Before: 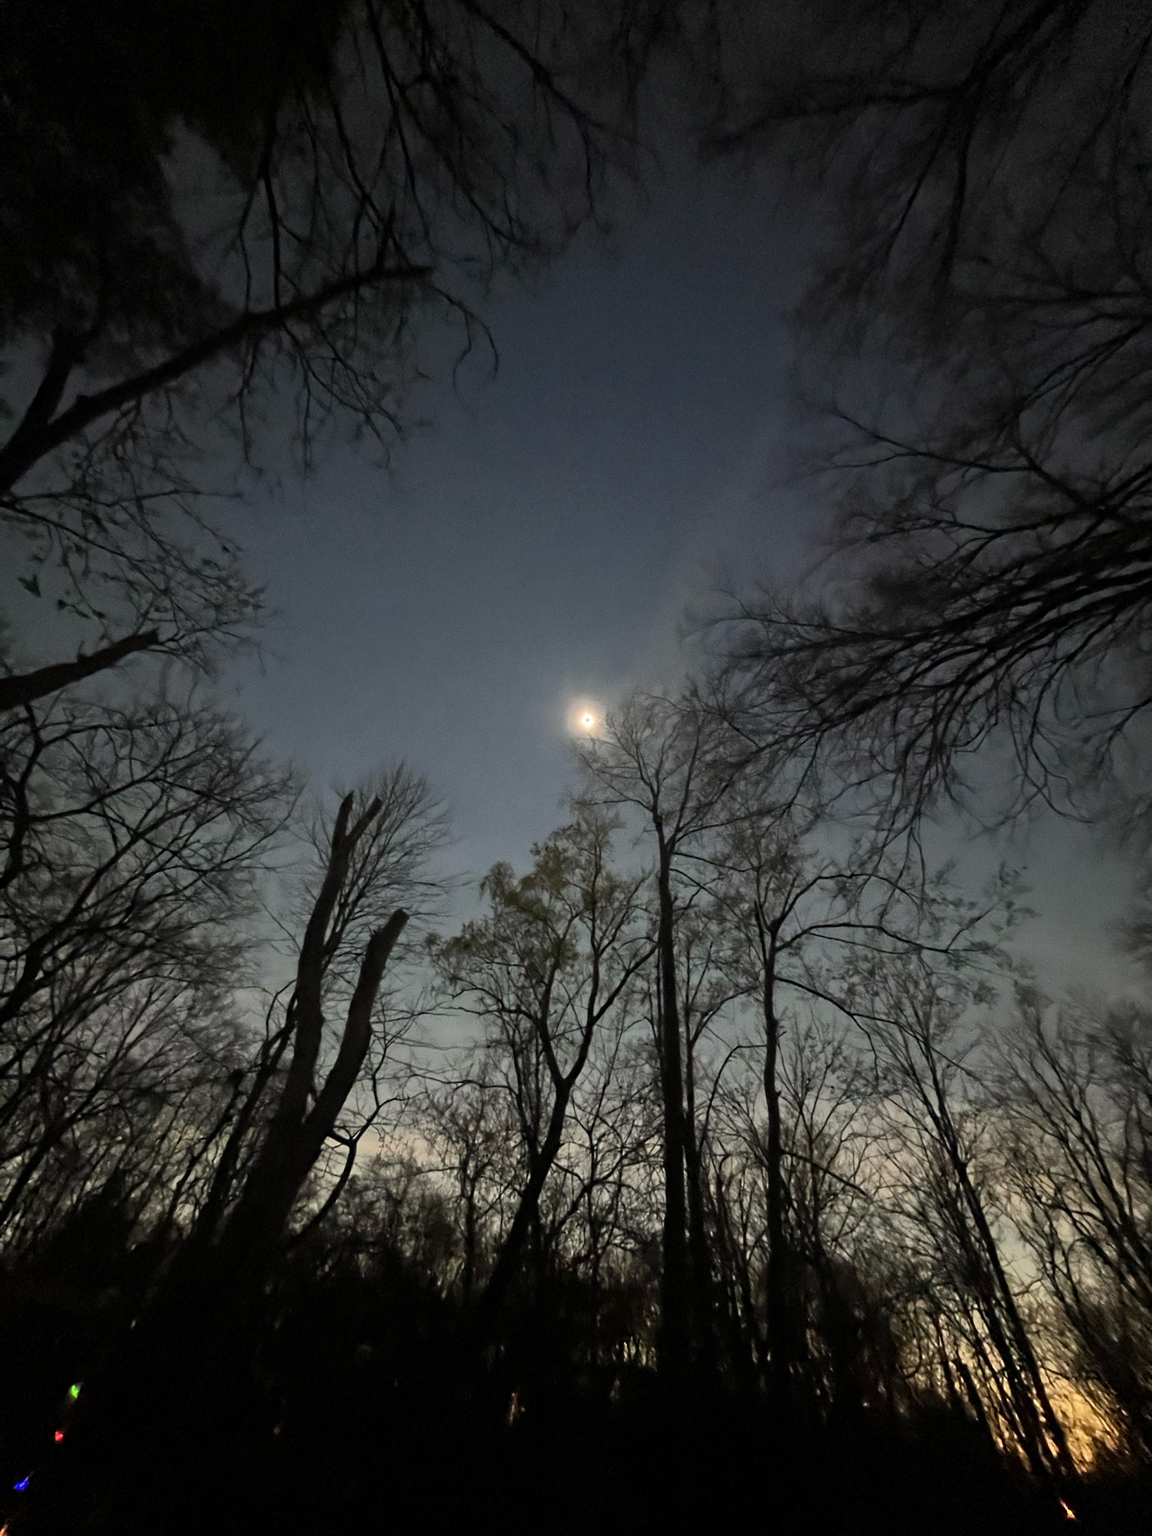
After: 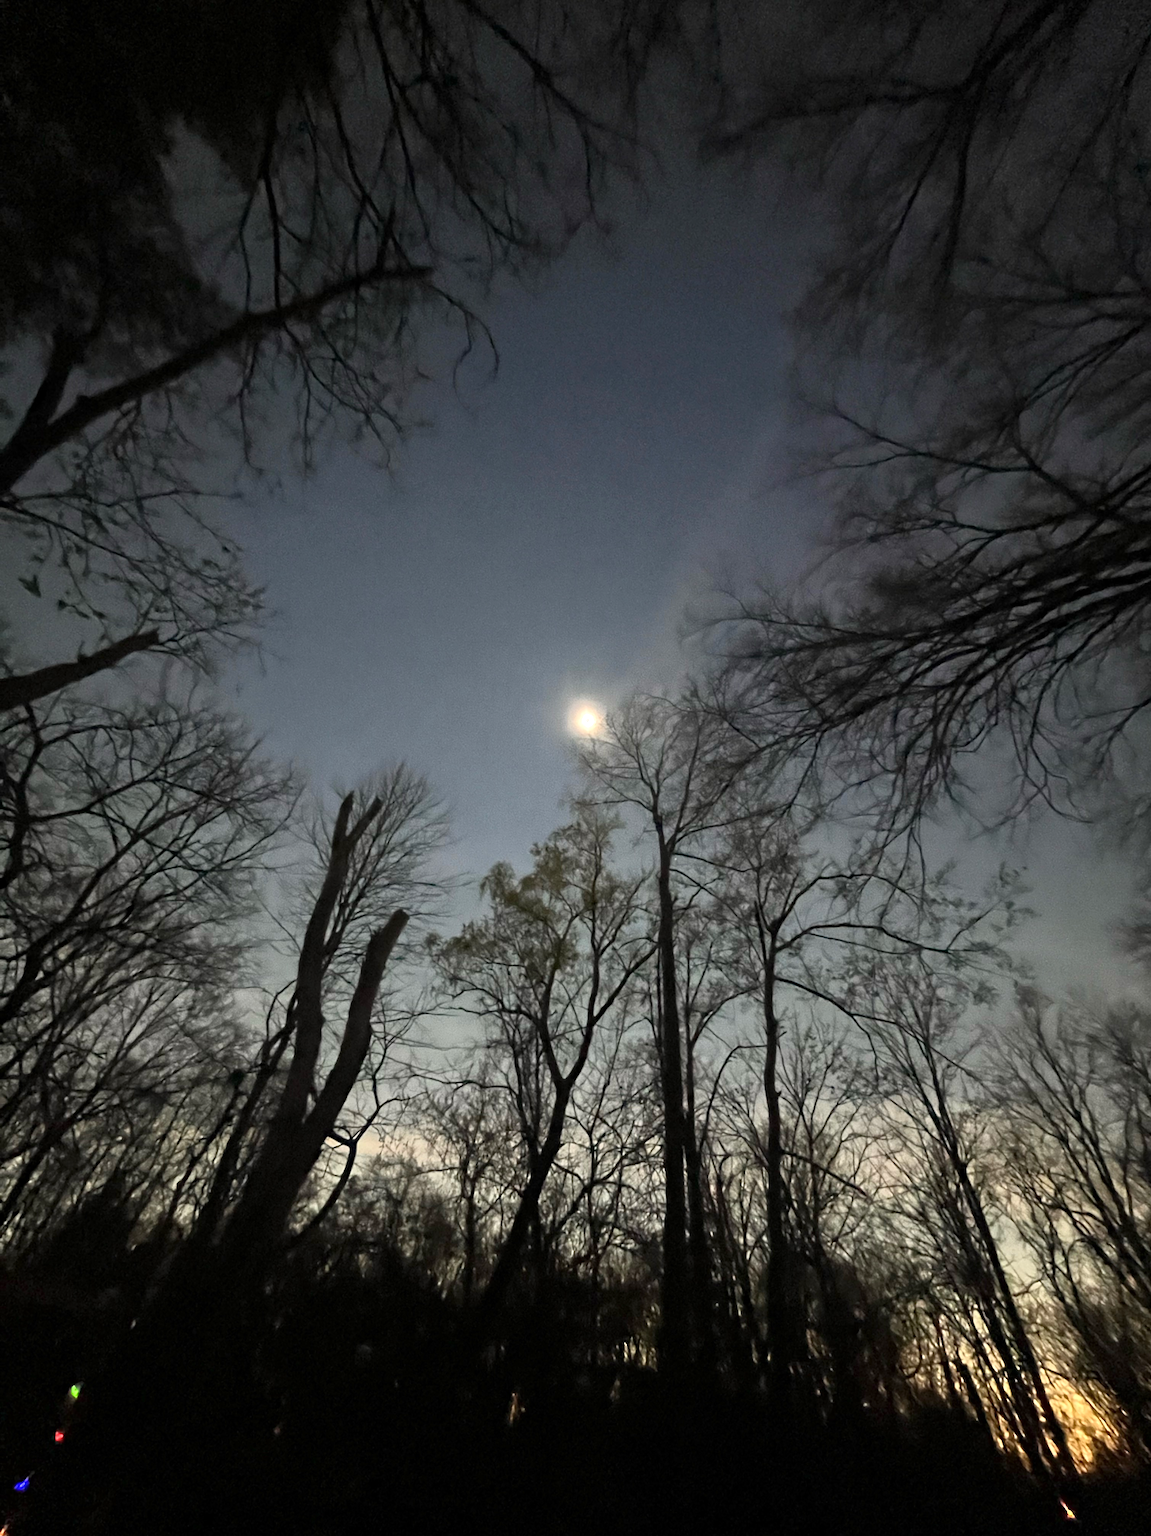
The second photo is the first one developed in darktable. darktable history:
exposure: exposure 0.552 EV, compensate exposure bias true, compensate highlight preservation false
